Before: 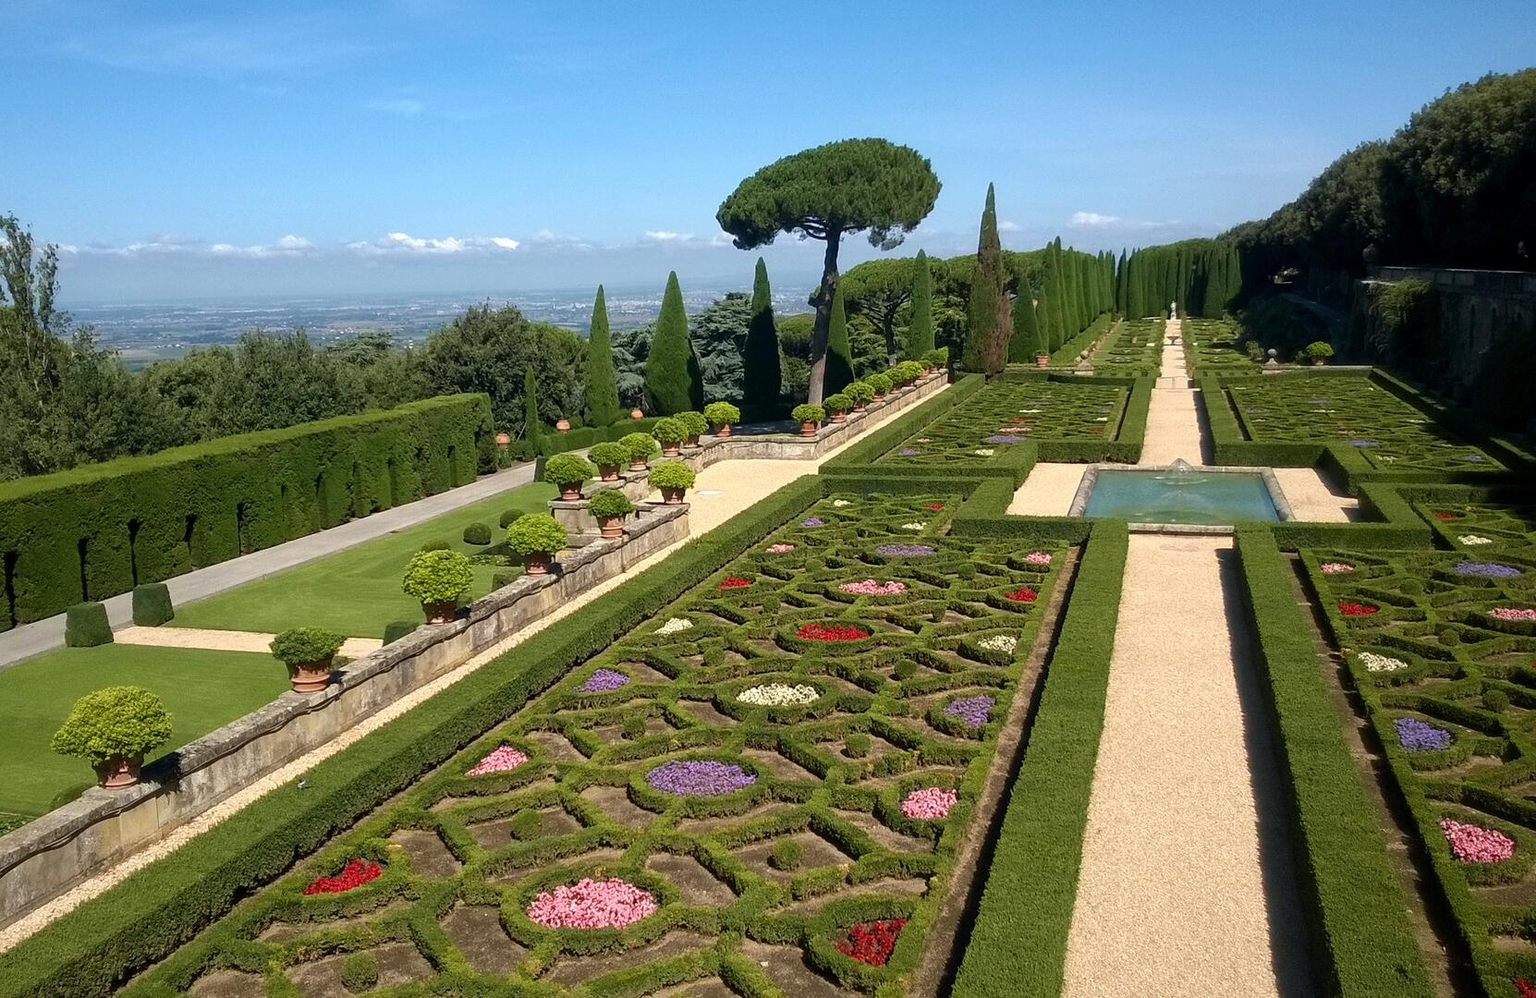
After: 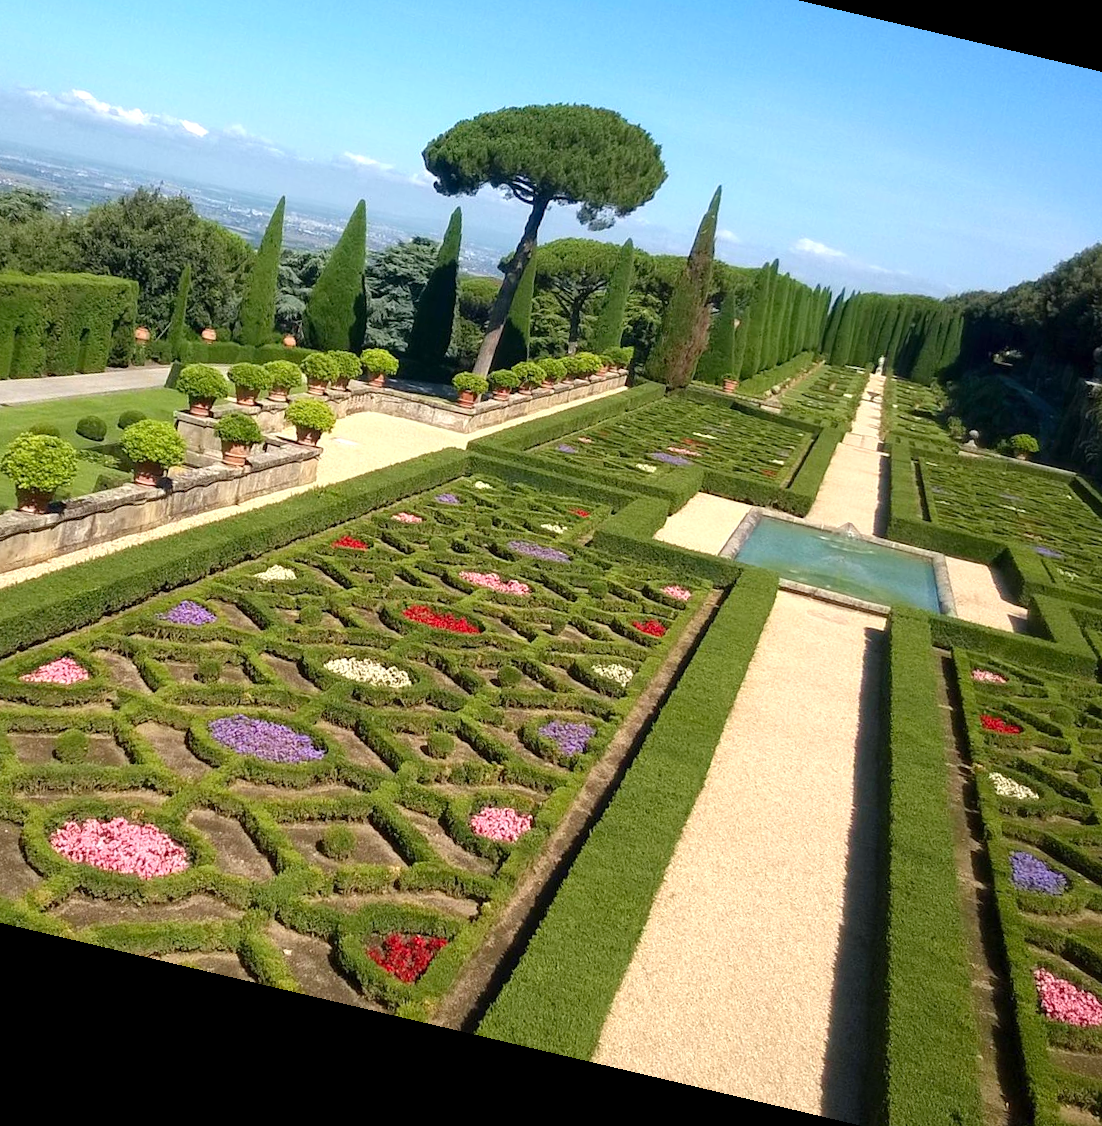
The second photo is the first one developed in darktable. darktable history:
rotate and perspective: rotation 13.27°, automatic cropping off
levels: levels [0, 0.435, 0.917]
crop and rotate: left 28.256%, top 17.734%, right 12.656%, bottom 3.573%
